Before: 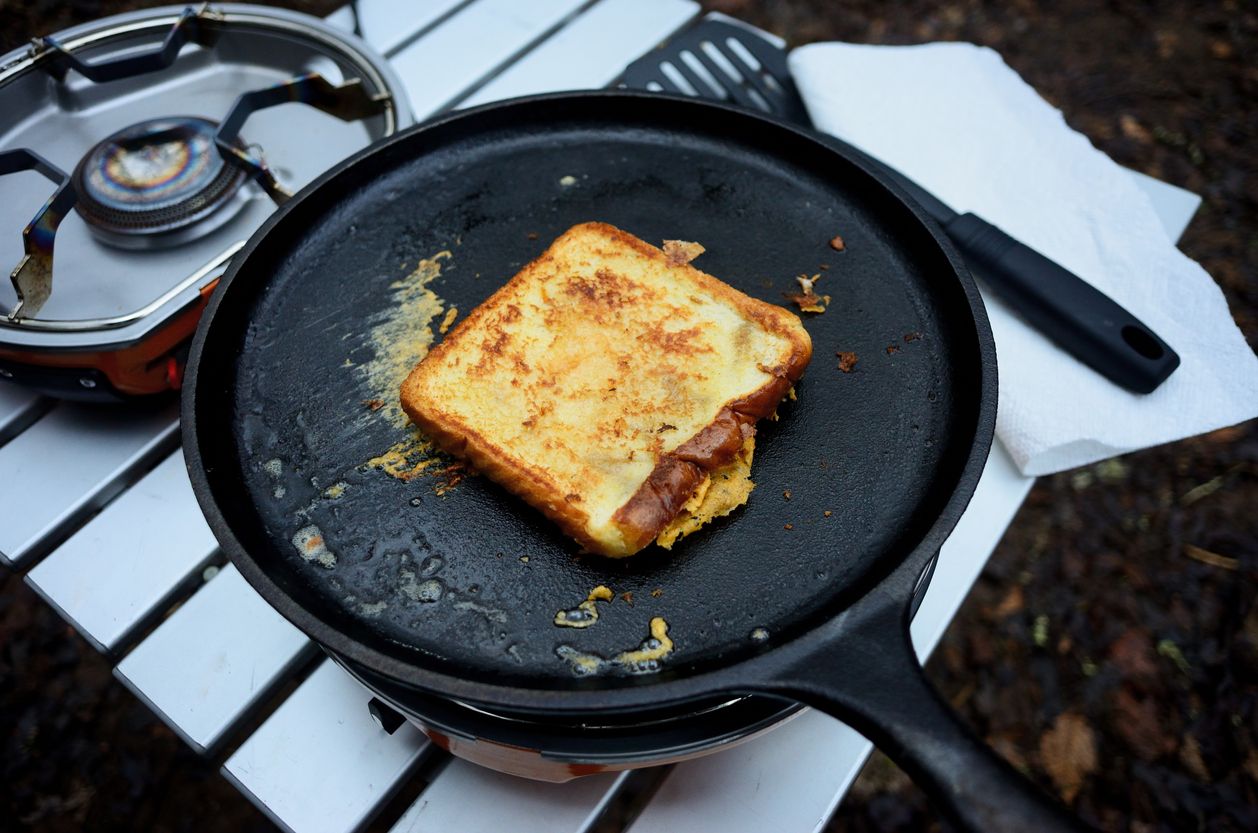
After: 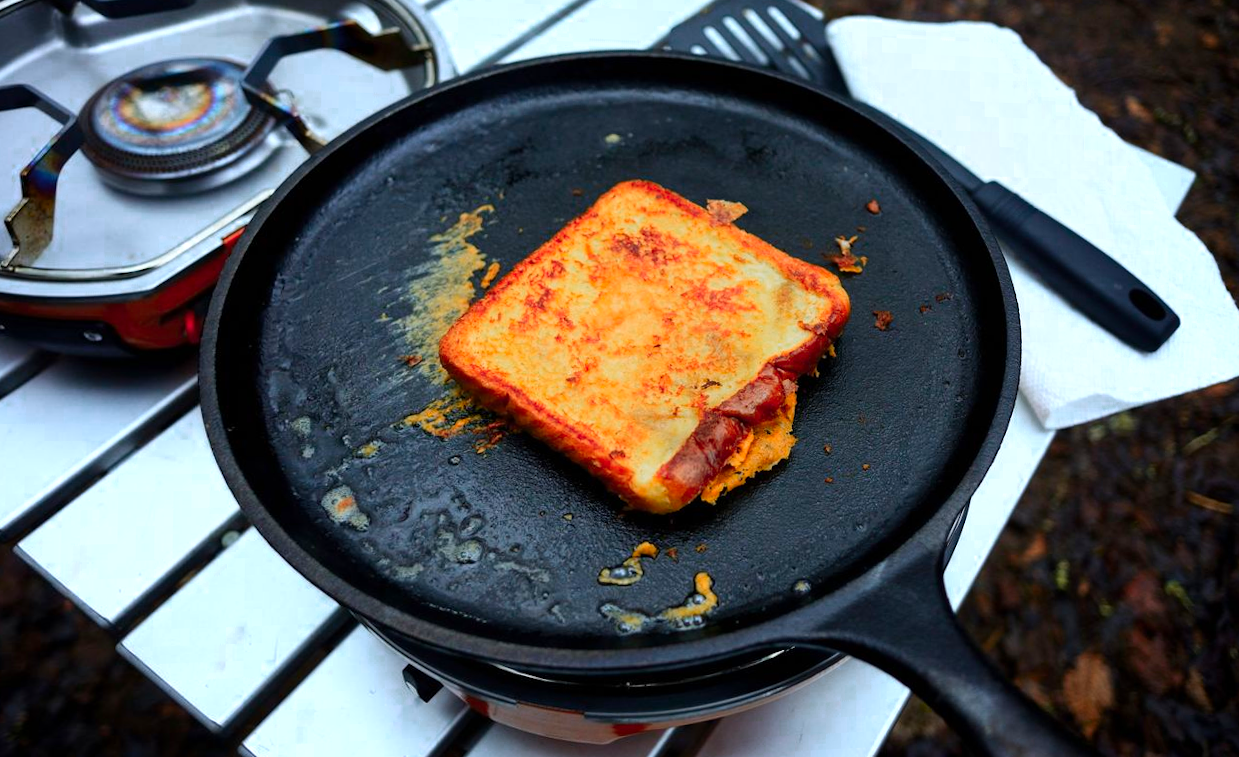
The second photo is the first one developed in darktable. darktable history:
rotate and perspective: rotation -0.013°, lens shift (vertical) -0.027, lens shift (horizontal) 0.178, crop left 0.016, crop right 0.989, crop top 0.082, crop bottom 0.918
color zones: curves: ch0 [(0.473, 0.374) (0.742, 0.784)]; ch1 [(0.354, 0.737) (0.742, 0.705)]; ch2 [(0.318, 0.421) (0.758, 0.532)]
